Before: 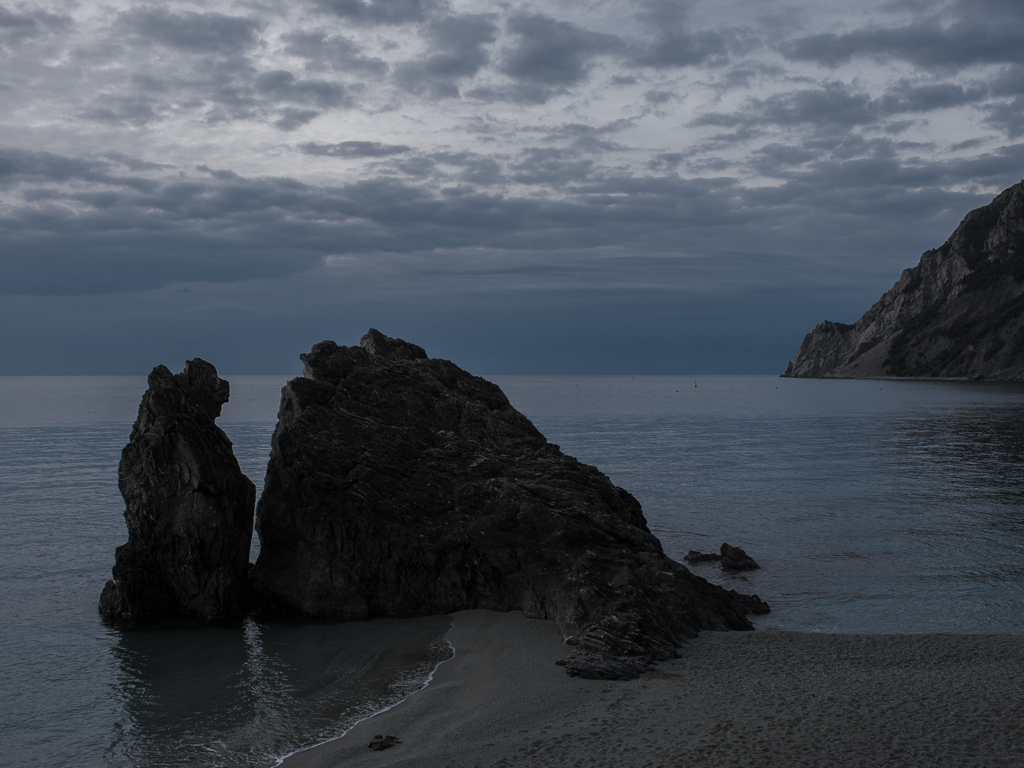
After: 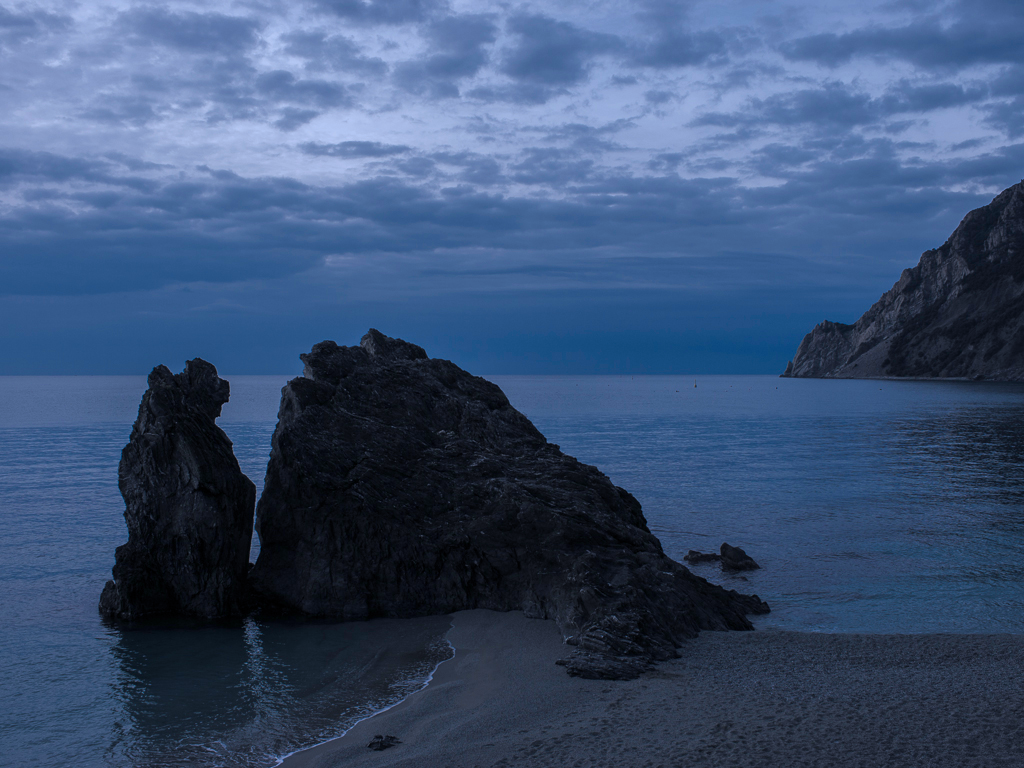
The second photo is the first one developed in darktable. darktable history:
color calibration: illuminant custom, x 0.371, y 0.382, temperature 4282.68 K
color balance rgb: power › chroma 0.478%, power › hue 263.14°, perceptual saturation grading › global saturation 25.163%, perceptual brilliance grading › global brilliance 2.624%, perceptual brilliance grading › highlights -3.314%, perceptual brilliance grading › shadows 3.412%, global vibrance 33.056%
